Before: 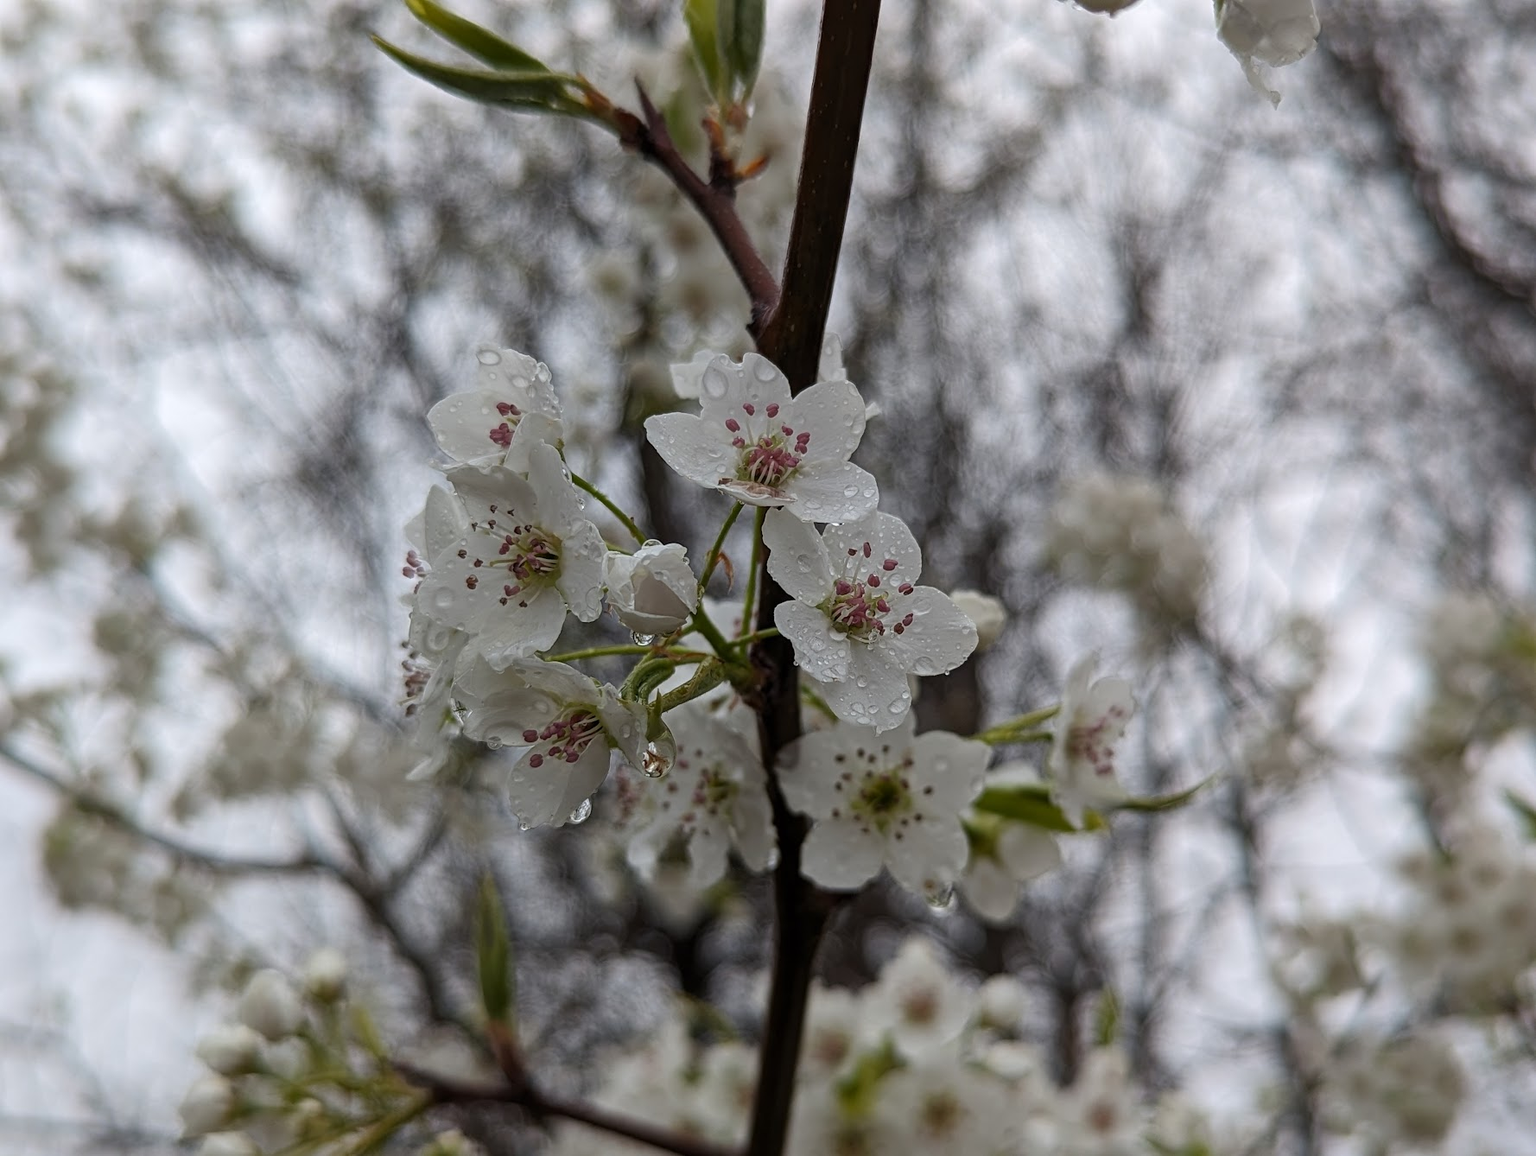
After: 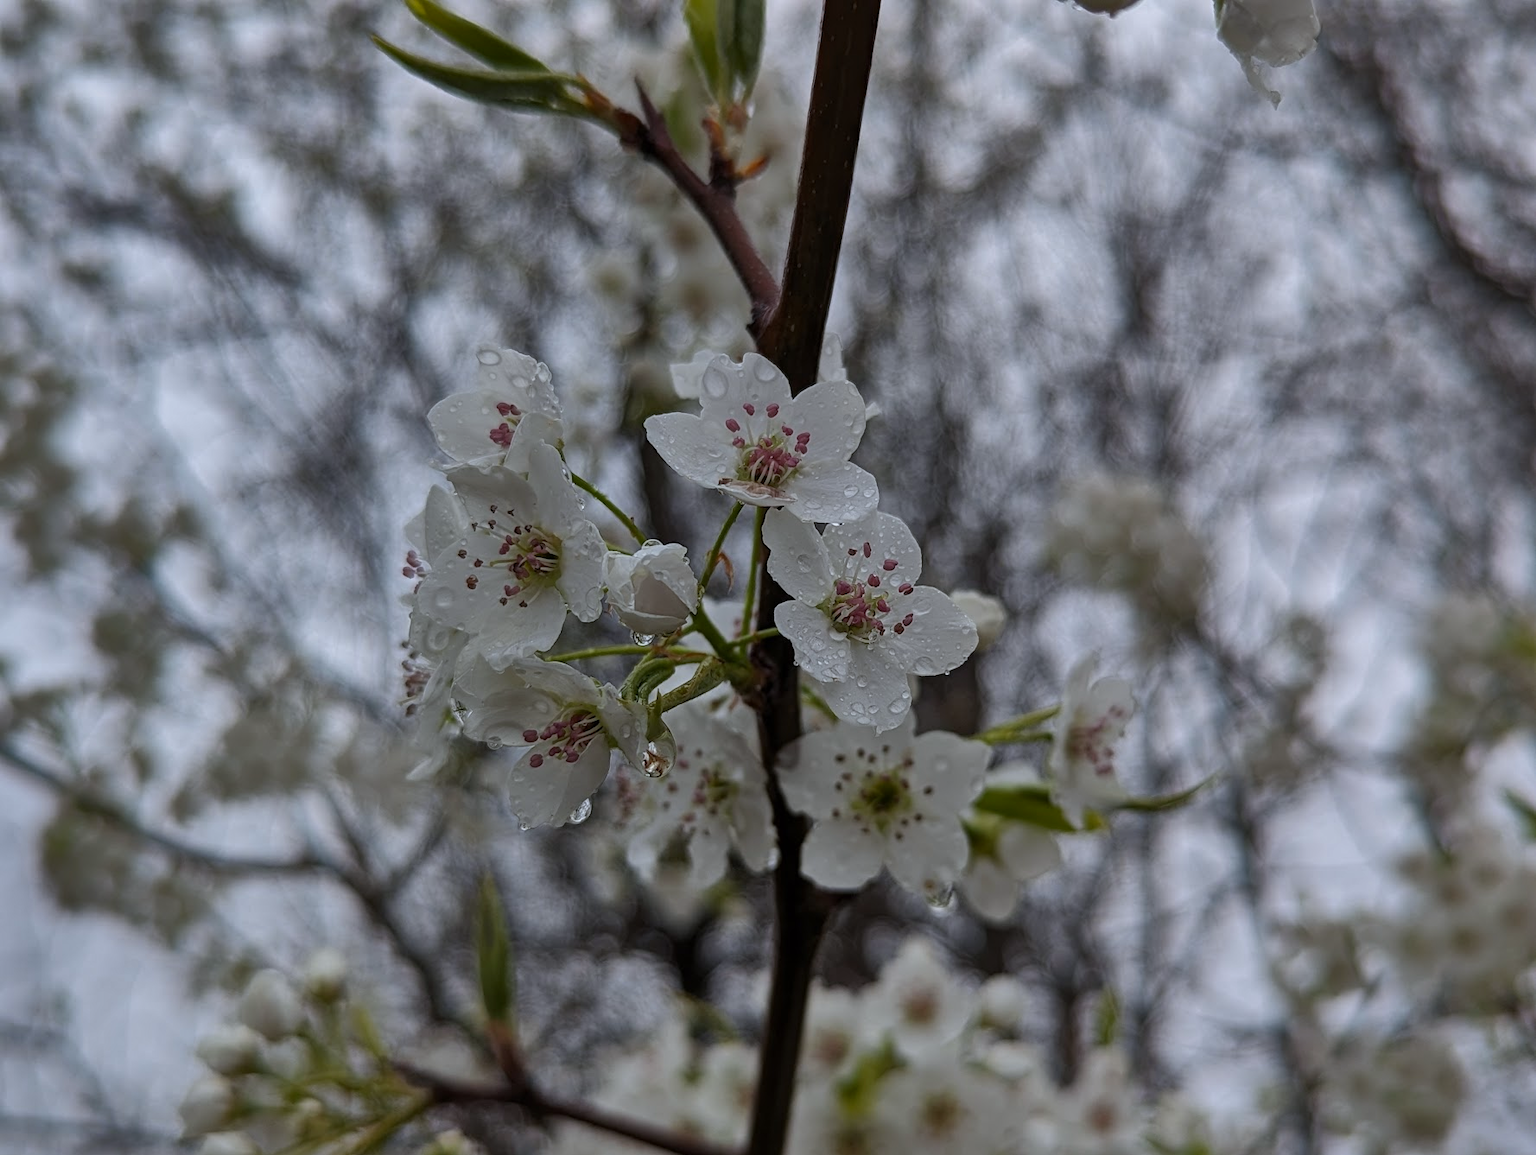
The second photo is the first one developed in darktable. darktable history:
white balance: red 0.976, blue 1.04
shadows and highlights: shadows 80.73, white point adjustment -9.07, highlights -61.46, soften with gaussian
